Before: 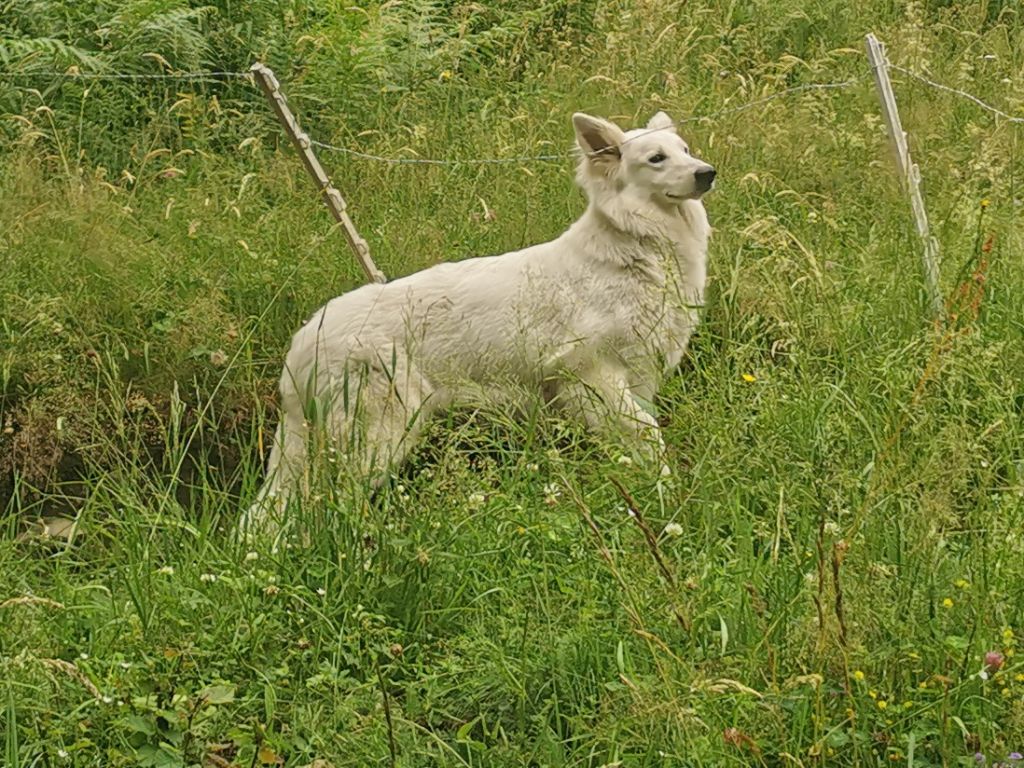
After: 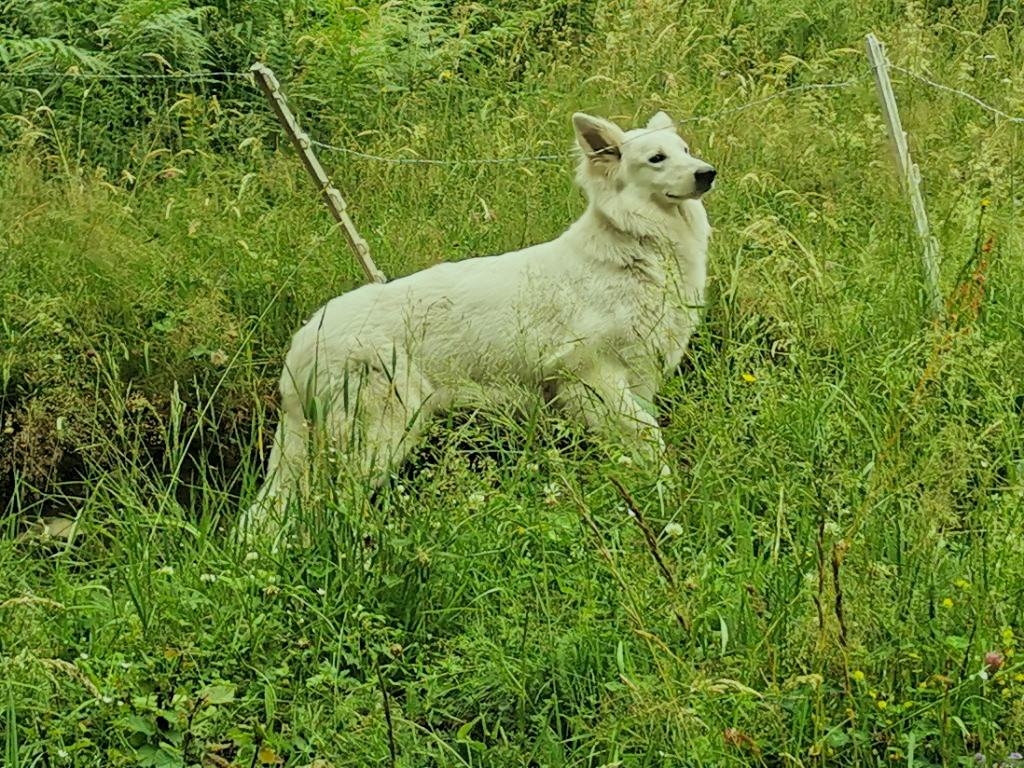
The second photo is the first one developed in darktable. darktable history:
filmic rgb: black relative exposure -5.1 EV, white relative exposure 3.99 EV, threshold 3.02 EV, hardness 2.89, contrast 1.185, highlights saturation mix -30.5%, iterations of high-quality reconstruction 10, enable highlight reconstruction true
color balance rgb: shadows lift › luminance -7.986%, shadows lift › chroma 2.432%, shadows lift › hue 199.04°, highlights gain › luminance 15.557%, highlights gain › chroma 7.117%, highlights gain › hue 125.81°, perceptual saturation grading › global saturation 0.259%, global vibrance 16.169%, saturation formula JzAzBz (2021)
